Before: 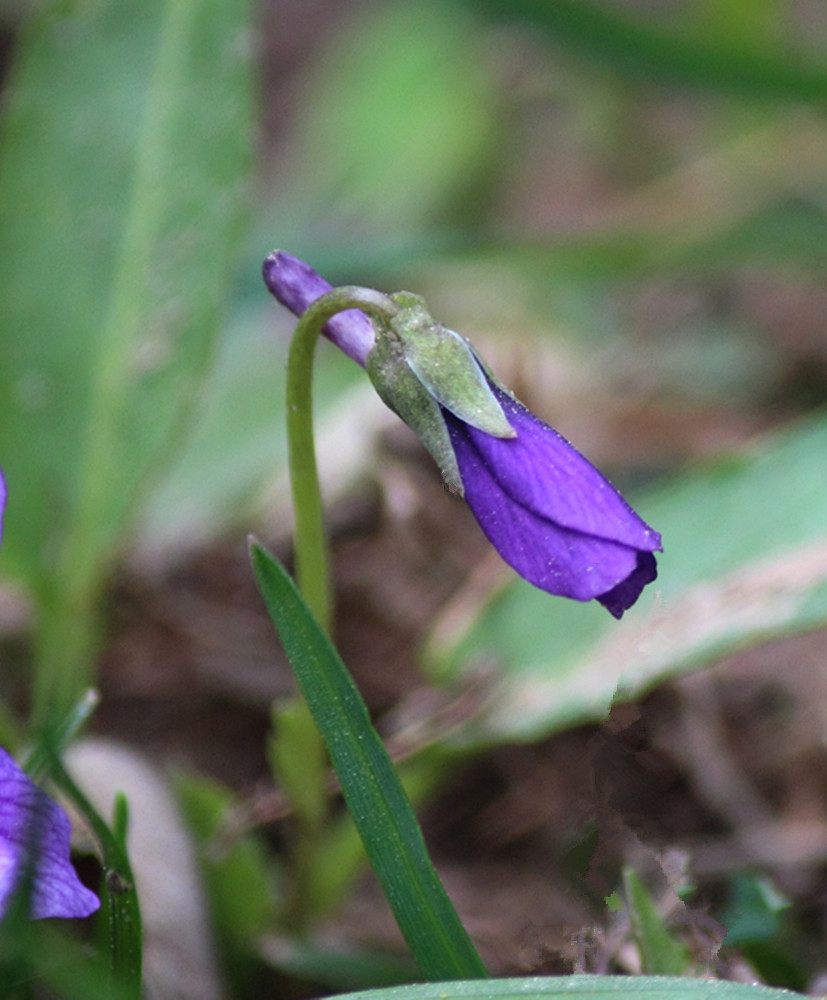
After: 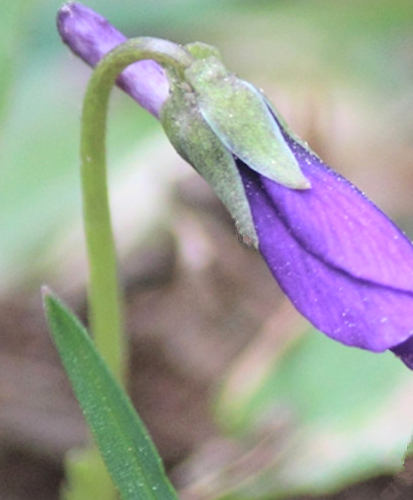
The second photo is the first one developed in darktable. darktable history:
global tonemap: drago (0.7, 100)
crop: left 25%, top 25%, right 25%, bottom 25%
